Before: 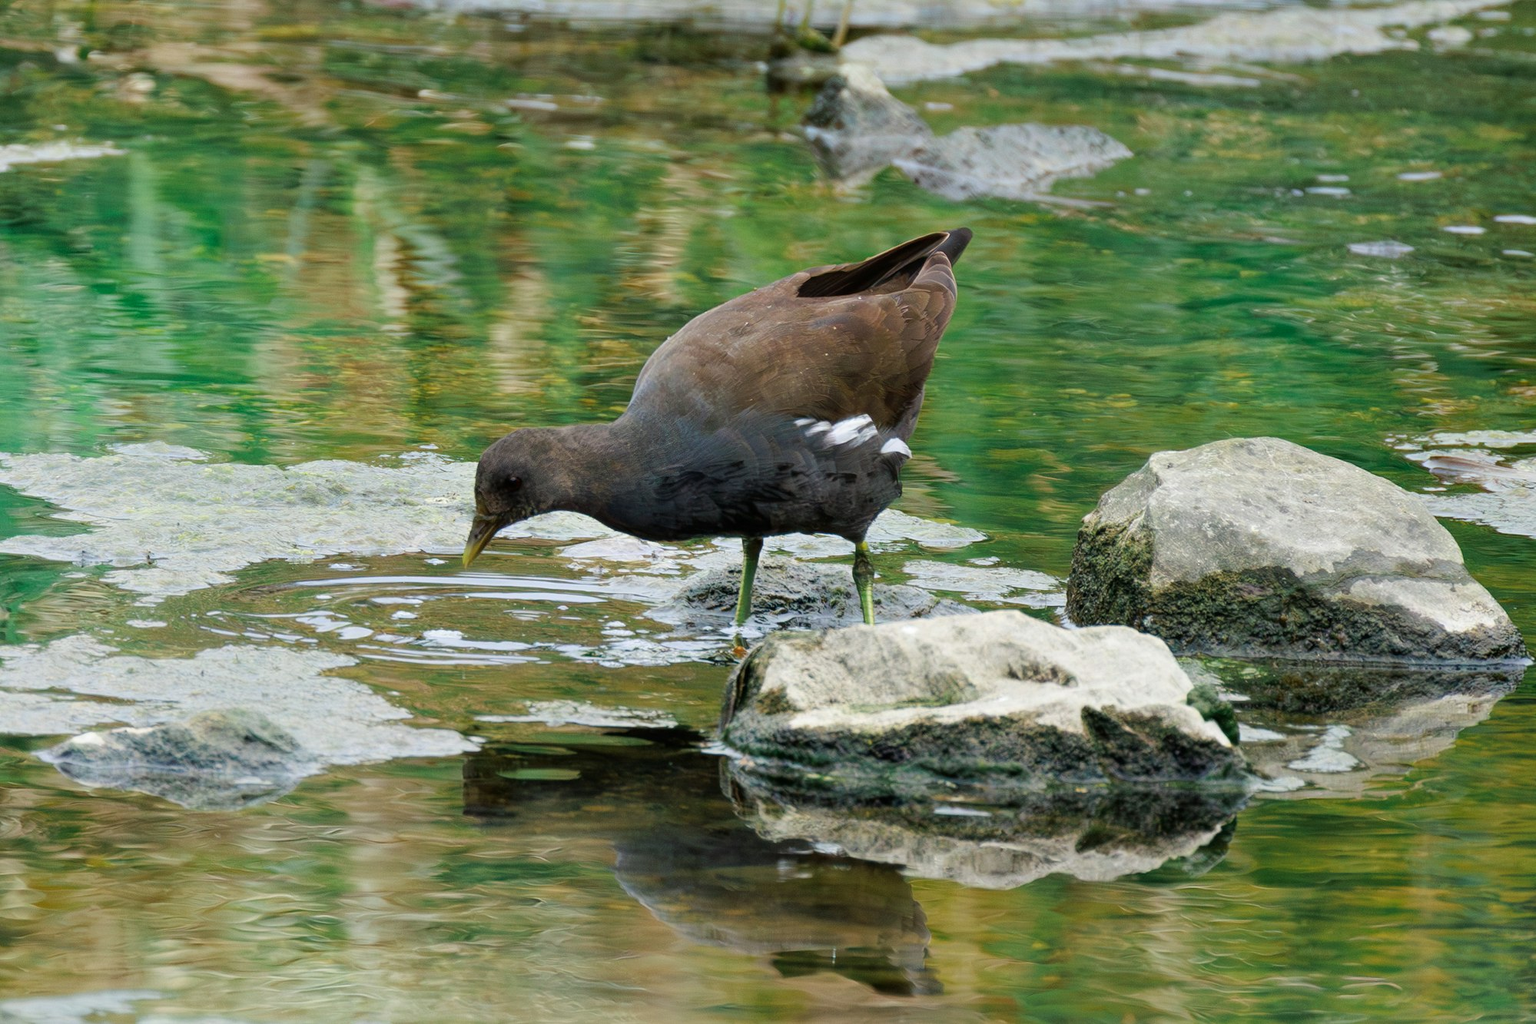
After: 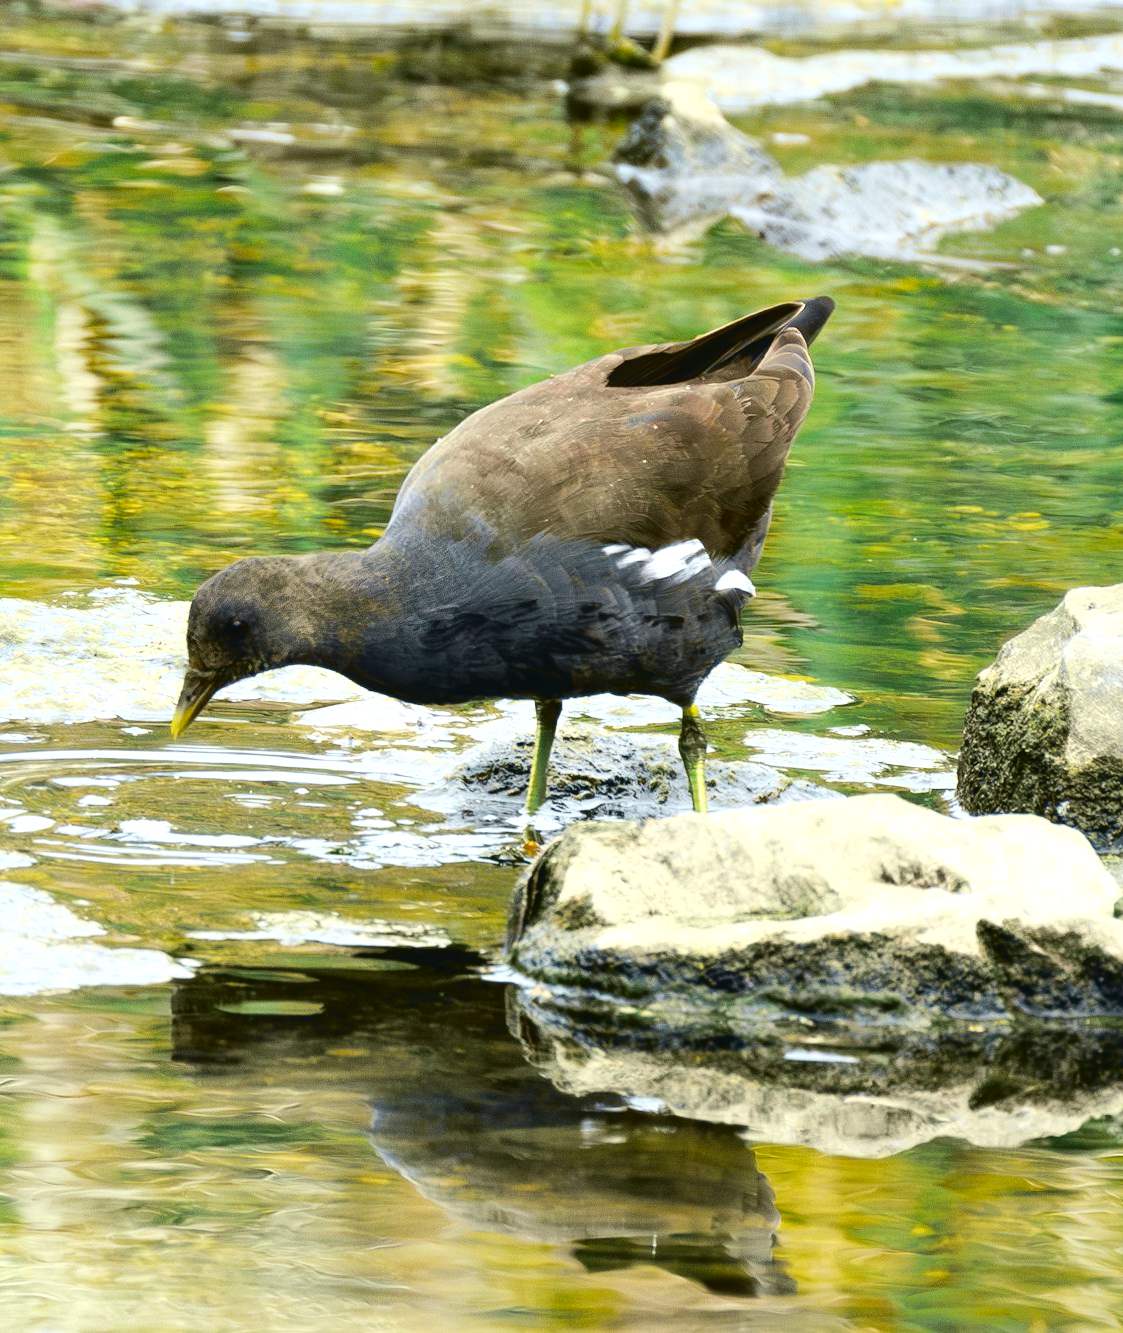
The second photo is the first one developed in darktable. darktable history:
crop: left 21.568%, right 22.244%
shadows and highlights: radius 110.03, shadows 51.58, white point adjustment 8.99, highlights -5.97, soften with gaussian
tone curve: curves: ch0 [(0, 0.029) (0.087, 0.084) (0.227, 0.239) (0.46, 0.576) (0.657, 0.796) (0.861, 0.932) (0.997, 0.951)]; ch1 [(0, 0) (0.353, 0.344) (0.45, 0.46) (0.502, 0.494) (0.534, 0.523) (0.573, 0.576) (0.602, 0.631) (0.647, 0.669) (1, 1)]; ch2 [(0, 0) (0.333, 0.346) (0.385, 0.395) (0.44, 0.466) (0.5, 0.493) (0.521, 0.56) (0.553, 0.579) (0.573, 0.599) (0.667, 0.777) (1, 1)], color space Lab, independent channels, preserve colors none
